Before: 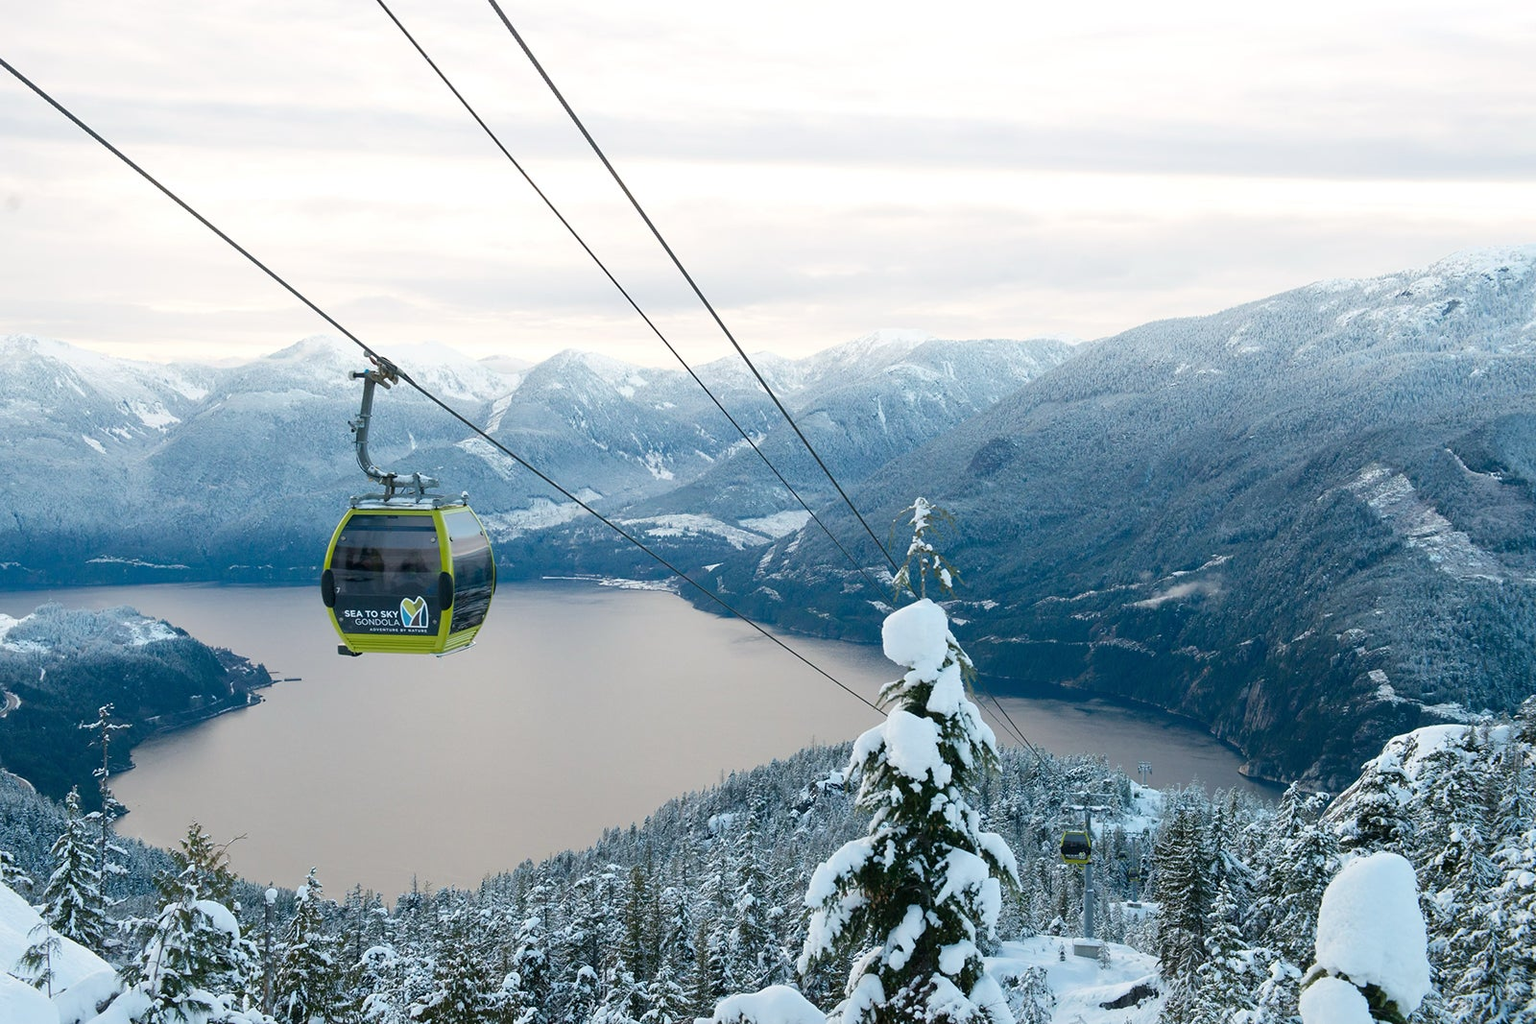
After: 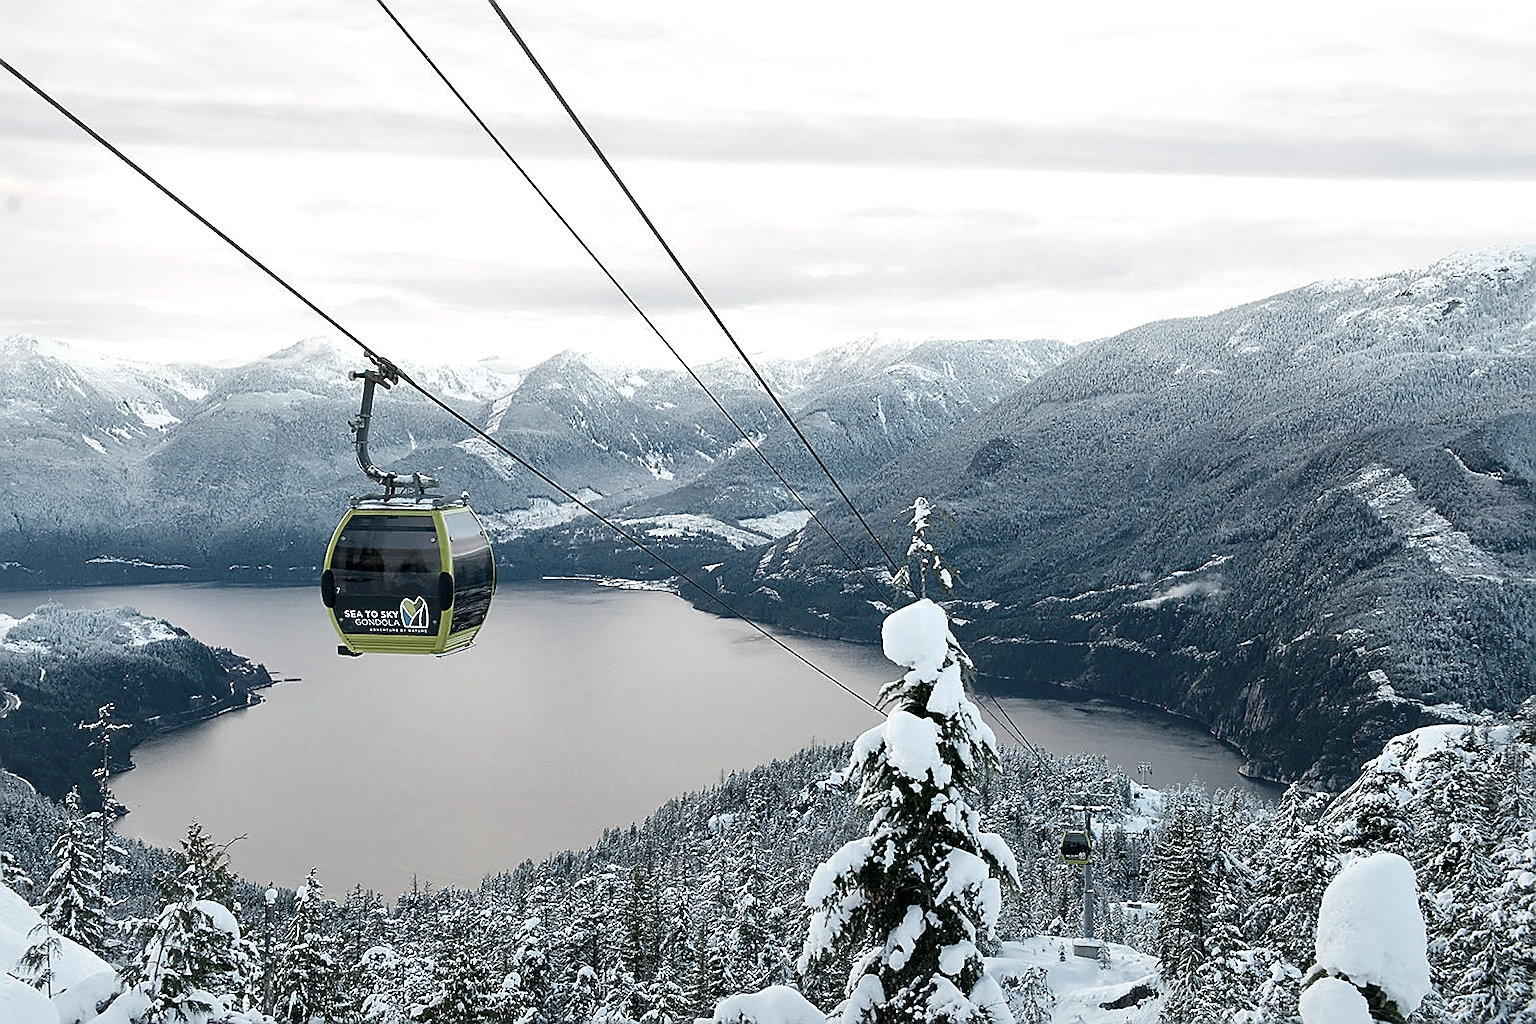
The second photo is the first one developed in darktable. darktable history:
color correction: saturation 0.57
sharpen: radius 1.4, amount 1.25, threshold 0.7
local contrast: mode bilateral grid, contrast 100, coarseness 100, detail 165%, midtone range 0.2
